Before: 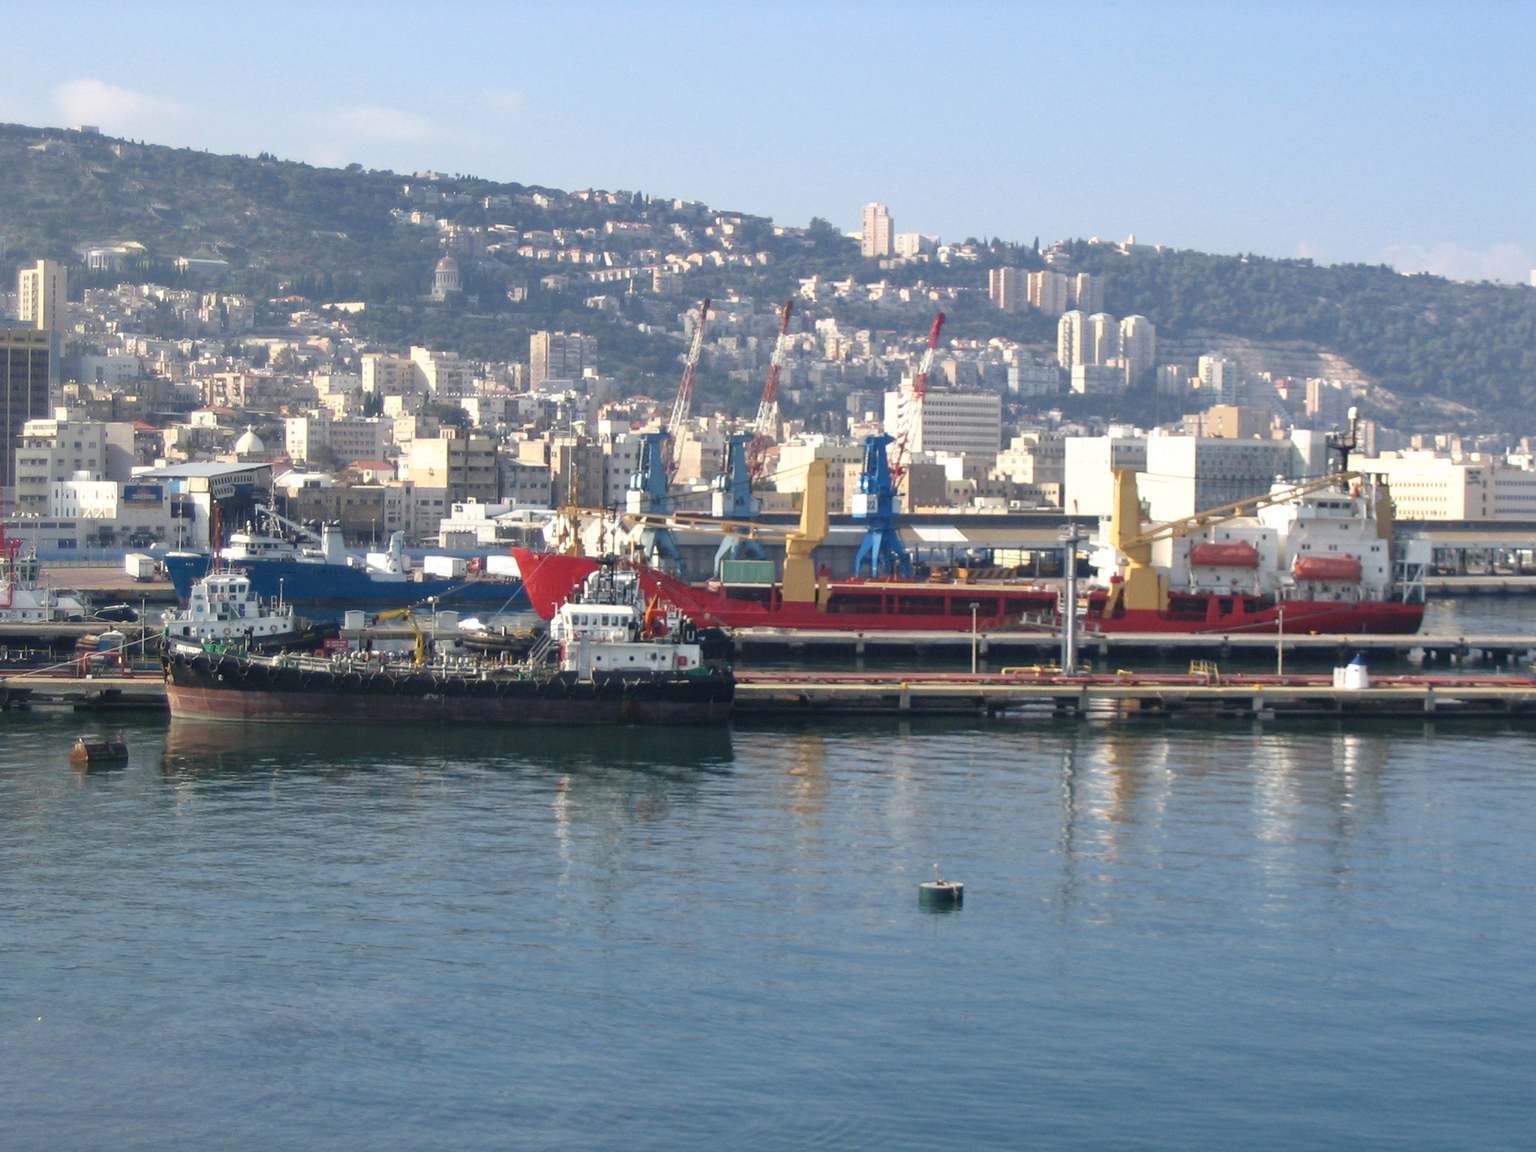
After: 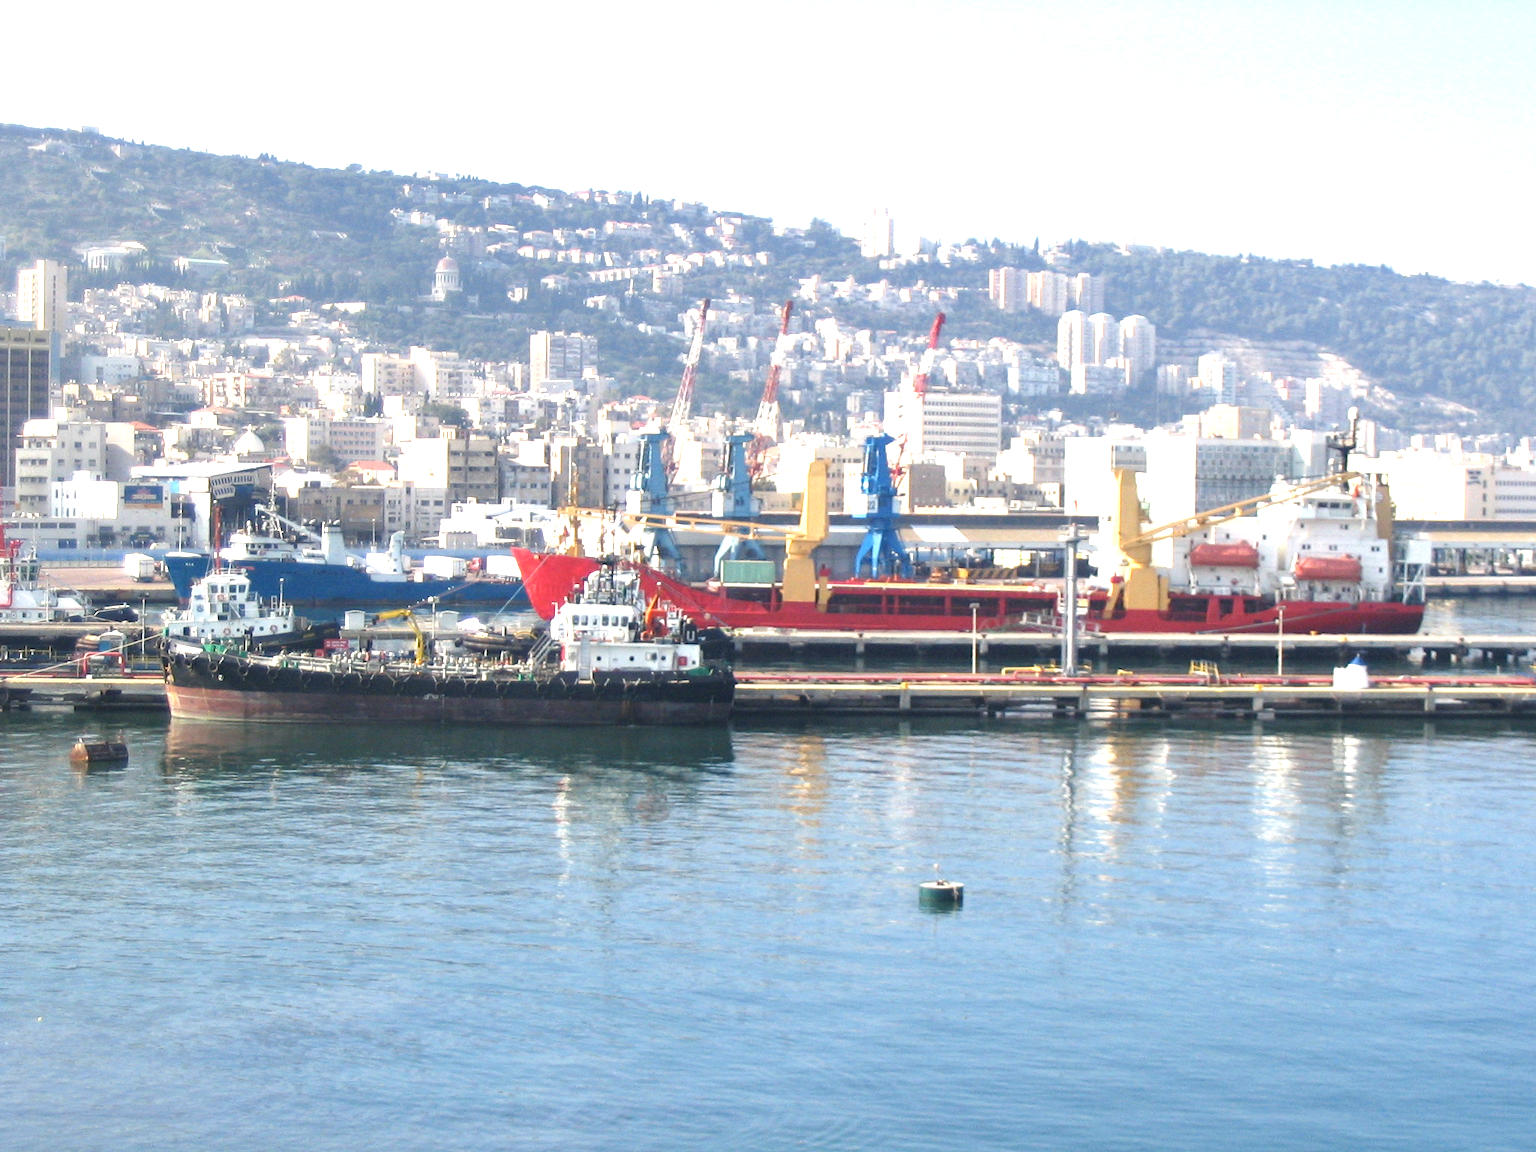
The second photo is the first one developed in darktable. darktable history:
exposure: exposure 1.16 EV, compensate highlight preservation false
